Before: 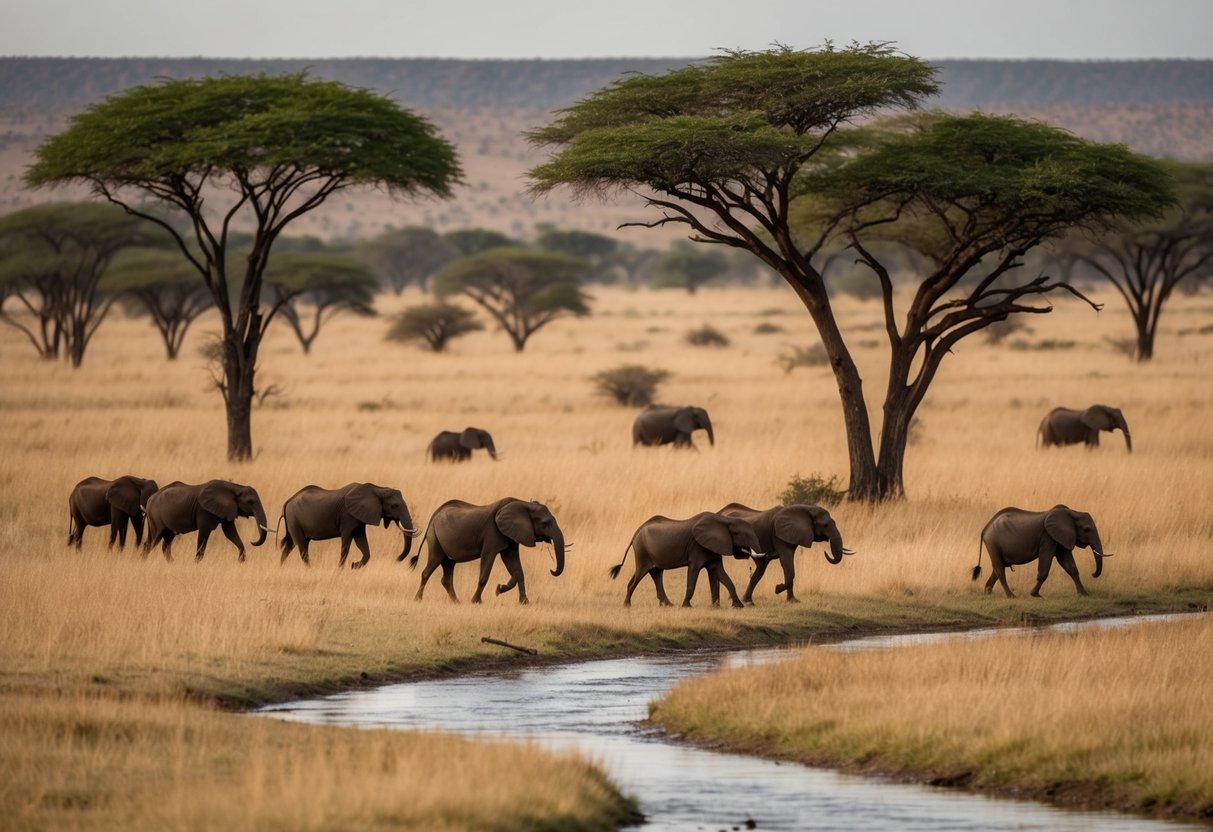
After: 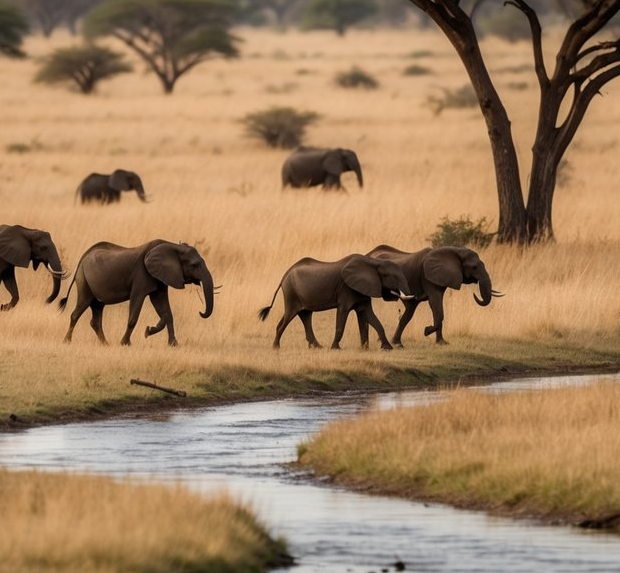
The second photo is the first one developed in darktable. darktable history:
crop and rotate: left 29.01%, top 31.094%, right 19.818%
